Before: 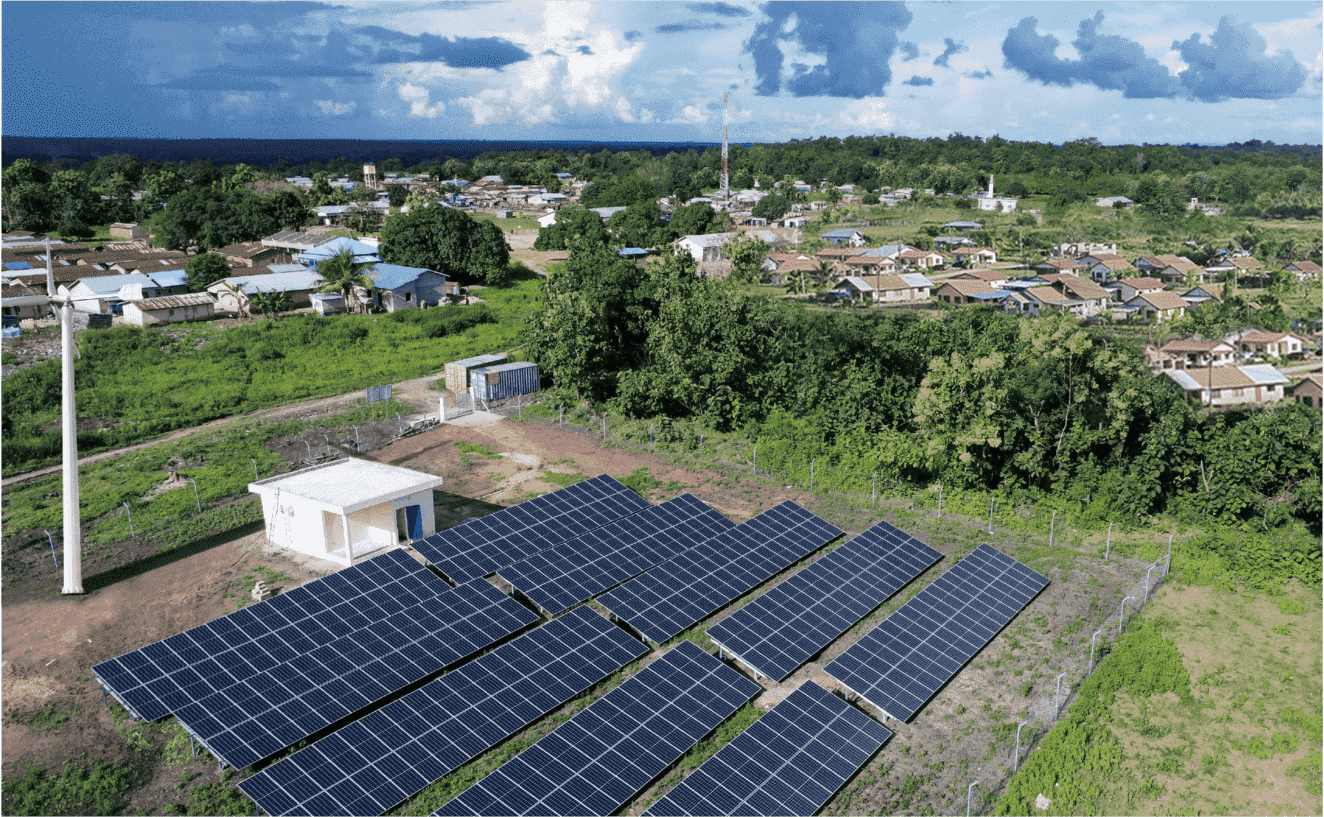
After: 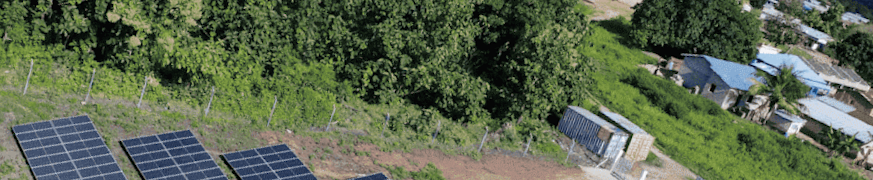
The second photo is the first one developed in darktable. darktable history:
crop and rotate: angle 16.12°, top 30.835%, bottom 35.653%
rotate and perspective: rotation -4.57°, crop left 0.054, crop right 0.944, crop top 0.087, crop bottom 0.914
